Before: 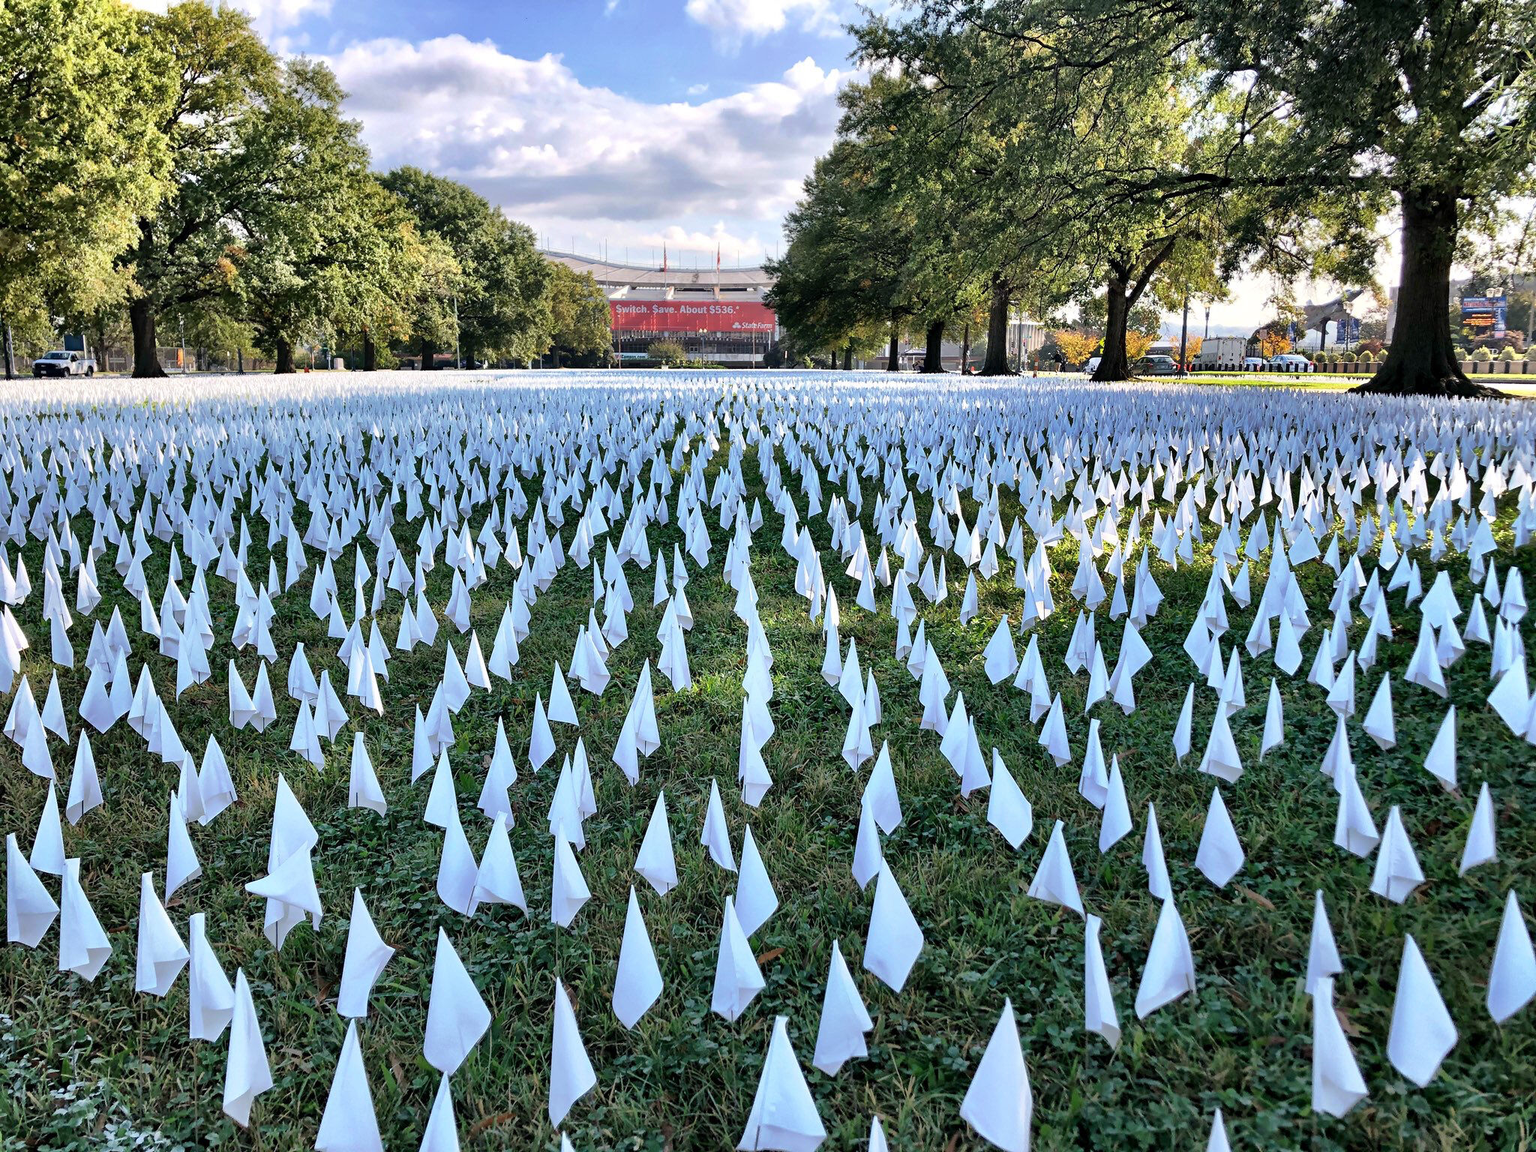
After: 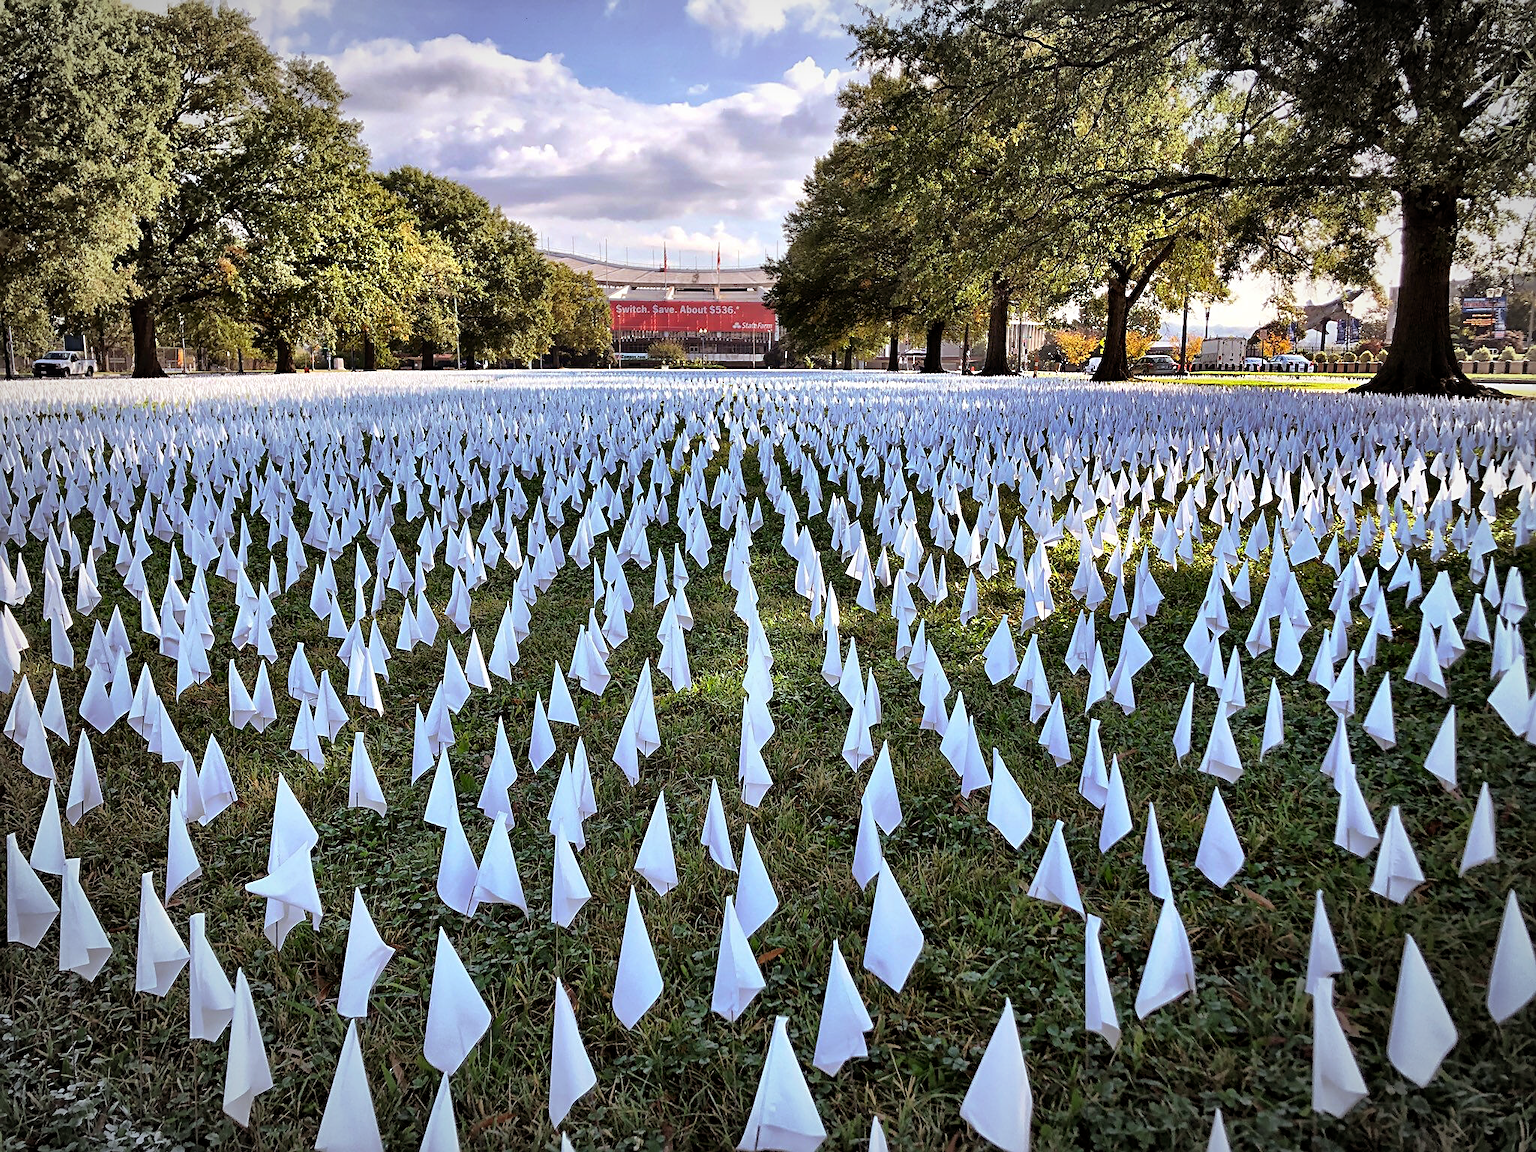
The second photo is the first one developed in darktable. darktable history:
vignetting: automatic ratio true
rgb levels: mode RGB, independent channels, levels [[0, 0.5, 1], [0, 0.521, 1], [0, 0.536, 1]]
sharpen: on, module defaults
